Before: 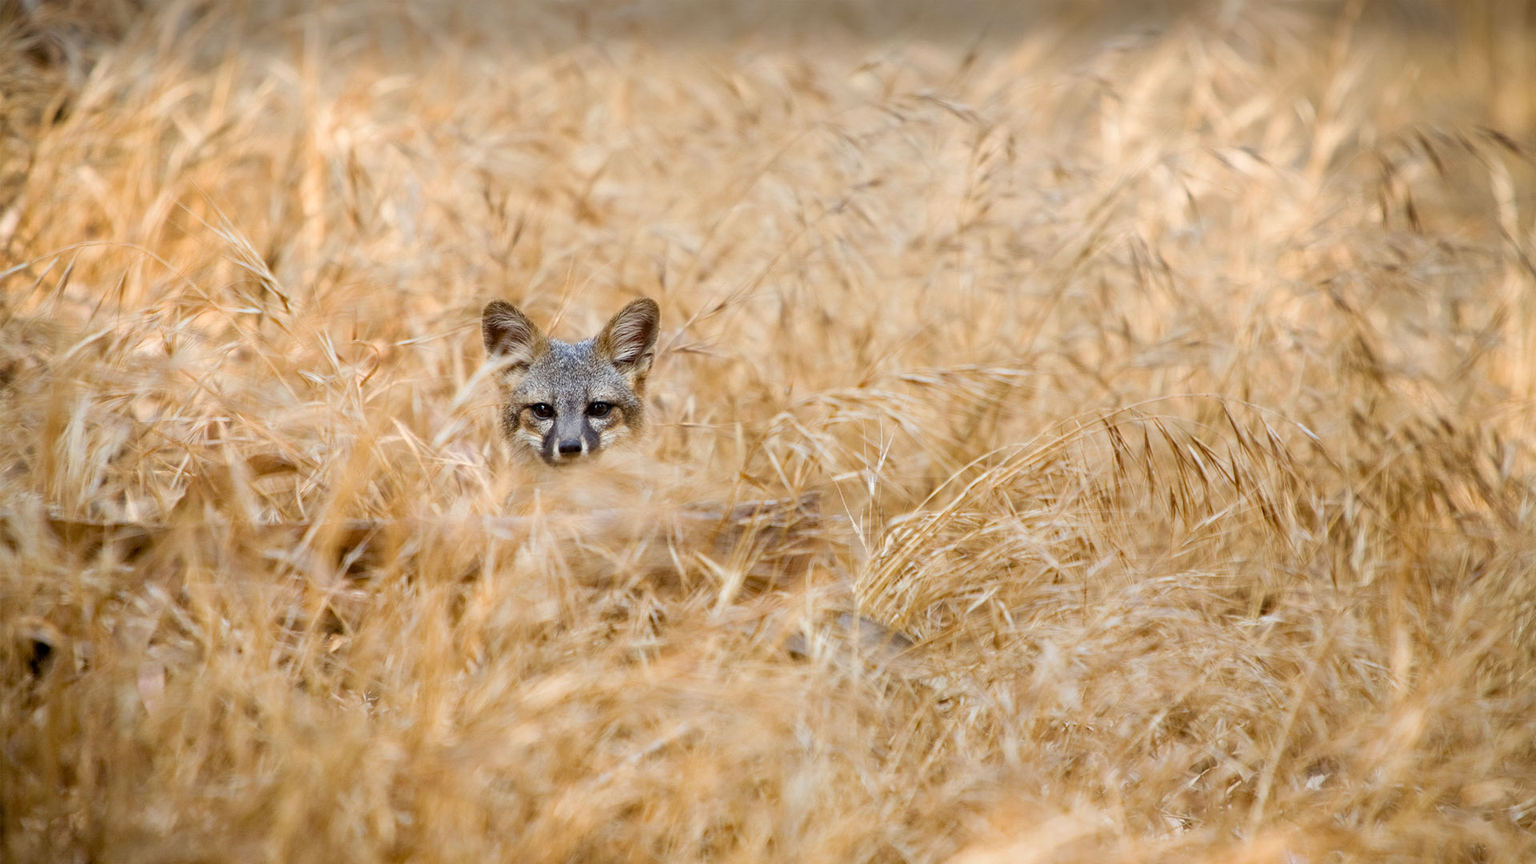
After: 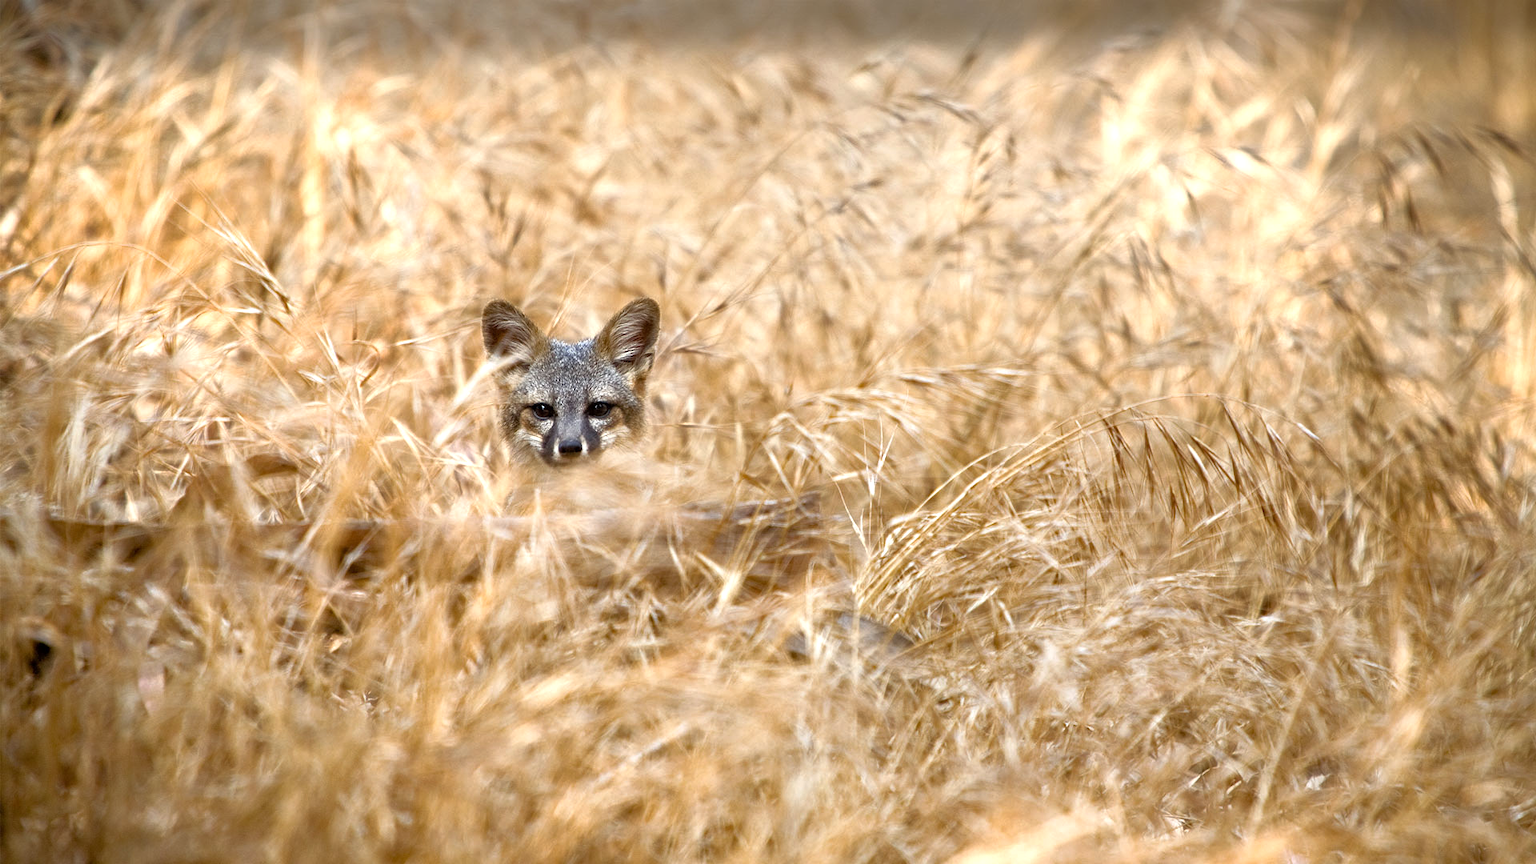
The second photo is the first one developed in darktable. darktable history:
tone equalizer: -8 EV 0.001 EV, -7 EV -0.001 EV, -6 EV 0.005 EV, -5 EV -0.027 EV, -4 EV -0.121 EV, -3 EV -0.141 EV, -2 EV 0.265 EV, -1 EV 0.719 EV, +0 EV 0.464 EV, edges refinement/feathering 500, mask exposure compensation -1.57 EV, preserve details no
